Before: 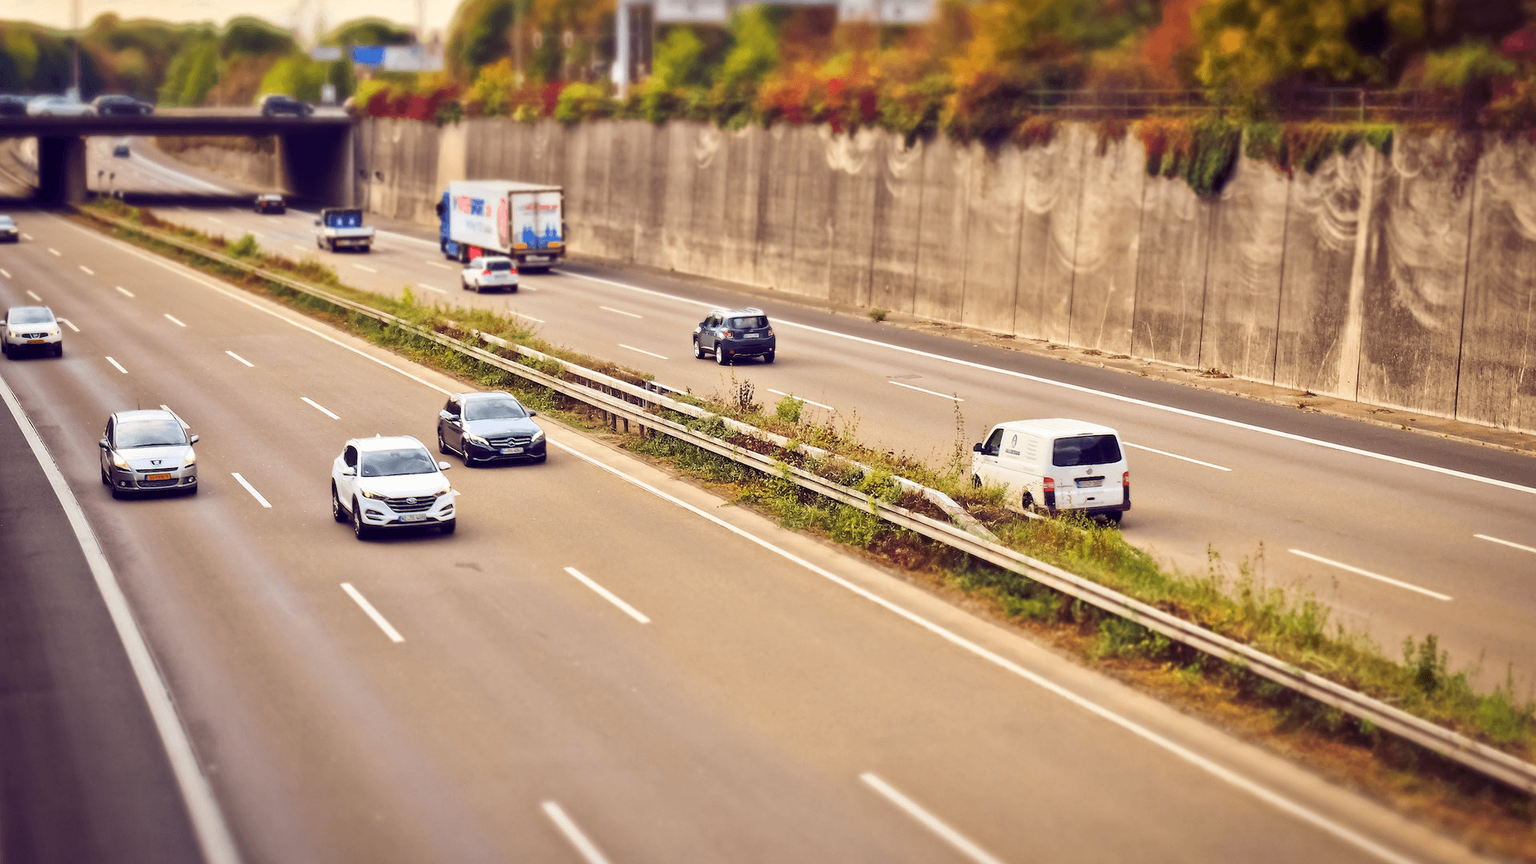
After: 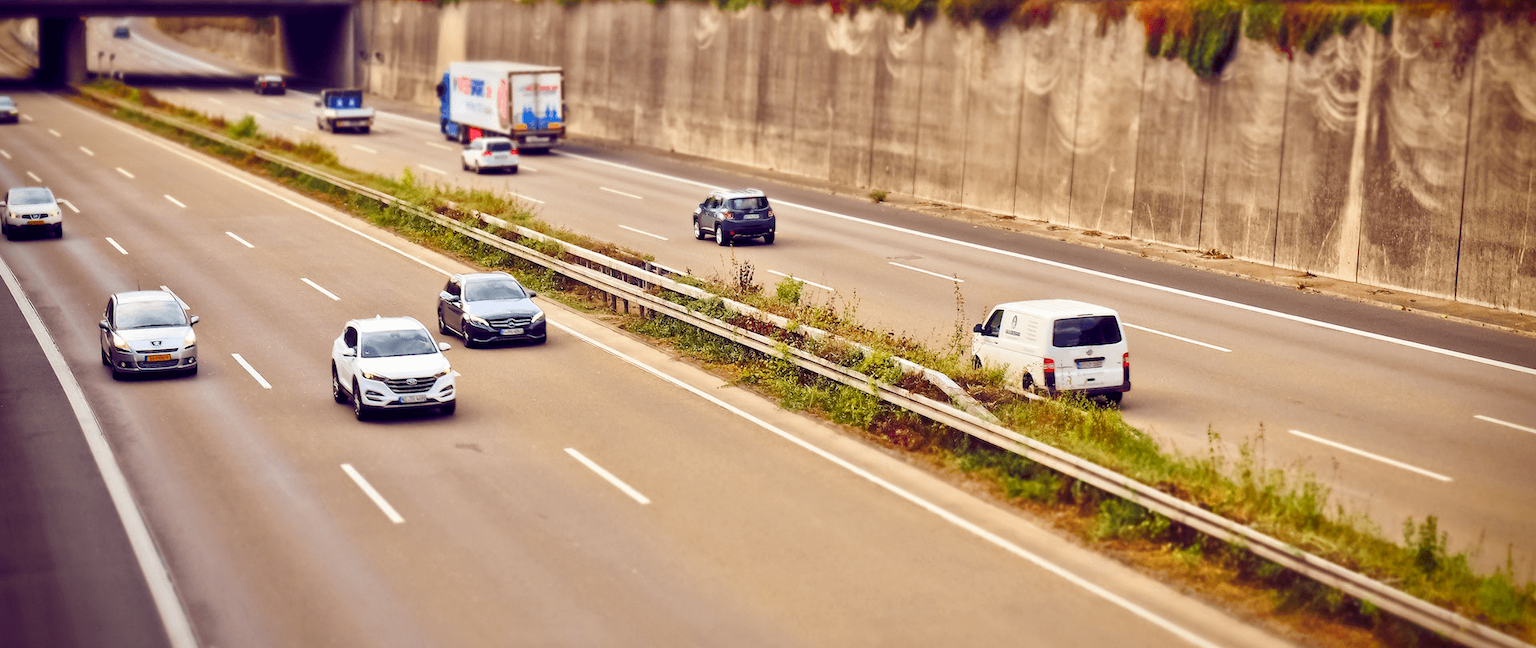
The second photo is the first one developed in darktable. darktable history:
crop: top 13.819%, bottom 11.169%
color balance rgb: perceptual saturation grading › global saturation 20%, perceptual saturation grading › highlights -25%, perceptual saturation grading › shadows 25%
vignetting: fall-off start 88.53%, fall-off radius 44.2%, saturation 0.376, width/height ratio 1.161
